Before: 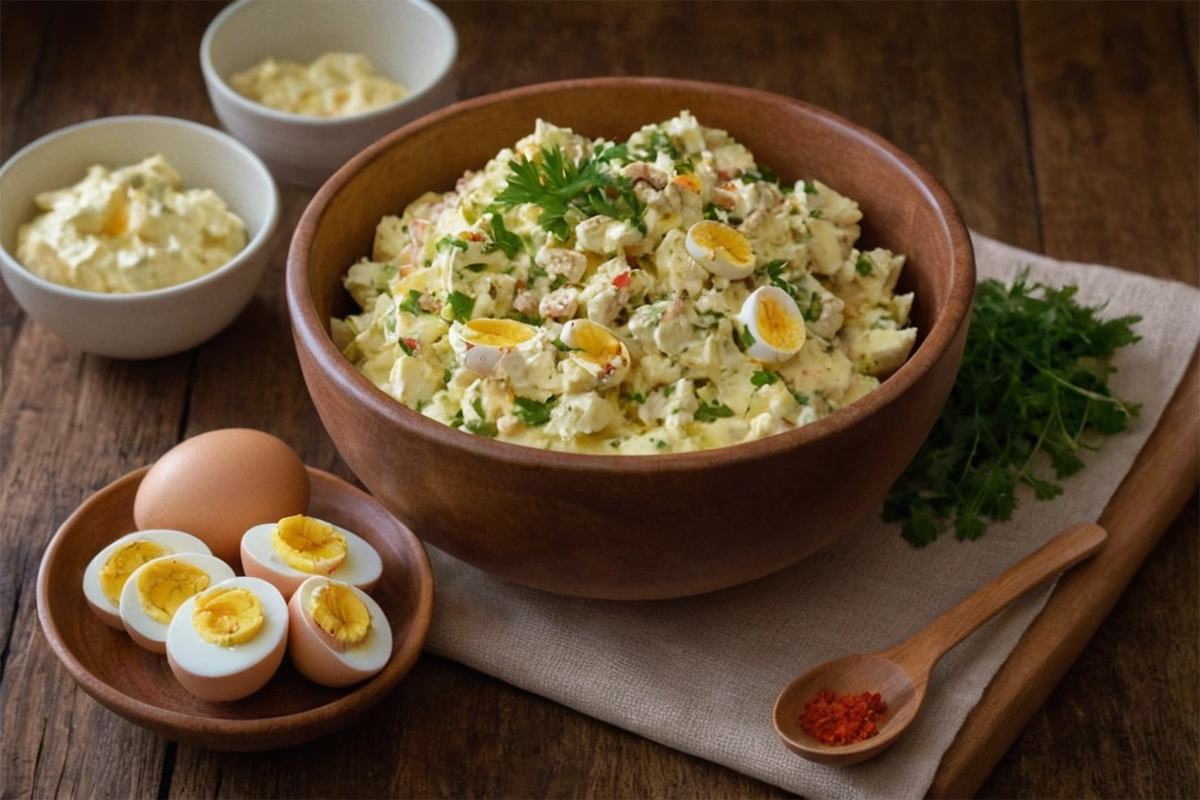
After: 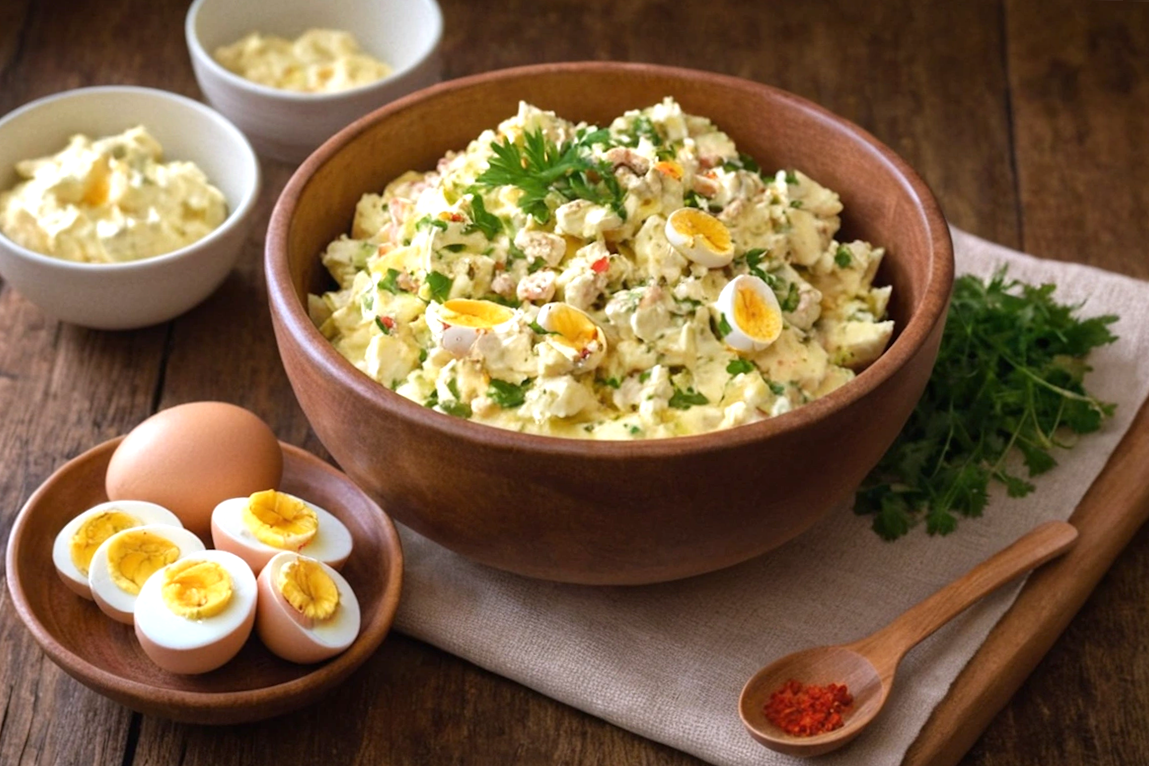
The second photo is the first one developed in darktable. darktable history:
crop and rotate: angle -1.69°
exposure: exposure 0.64 EV, compensate highlight preservation false
white balance: red 1.009, blue 1.027
